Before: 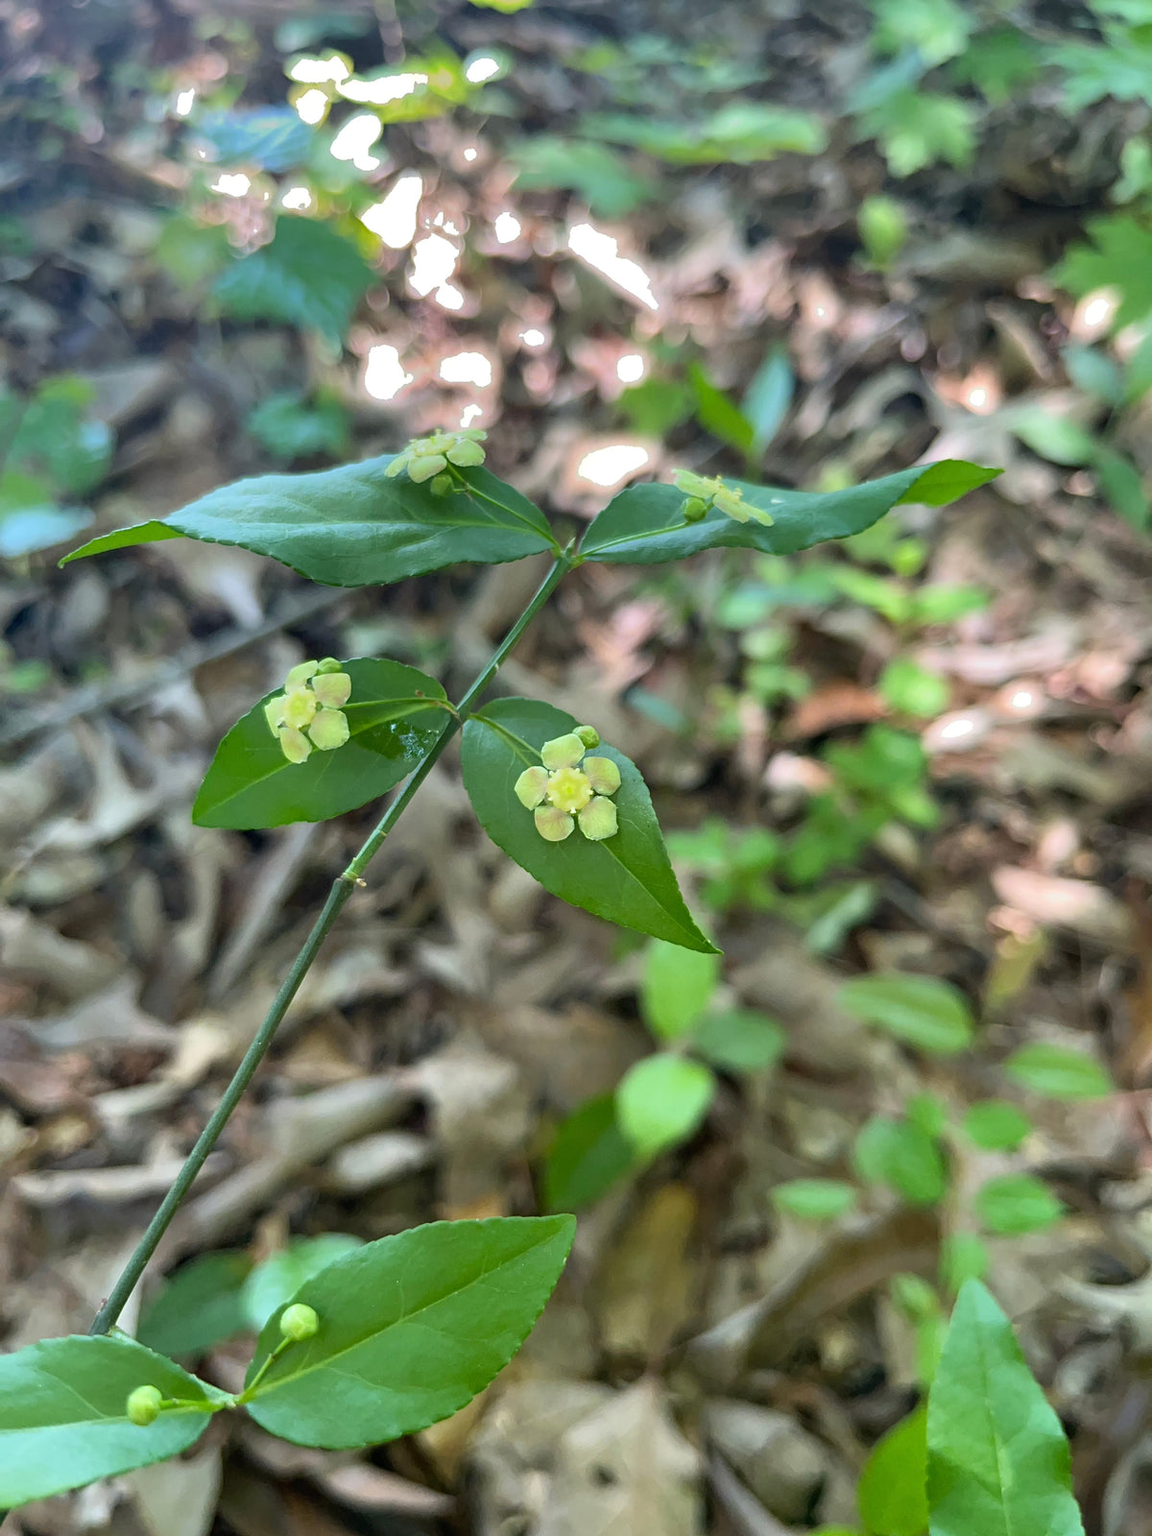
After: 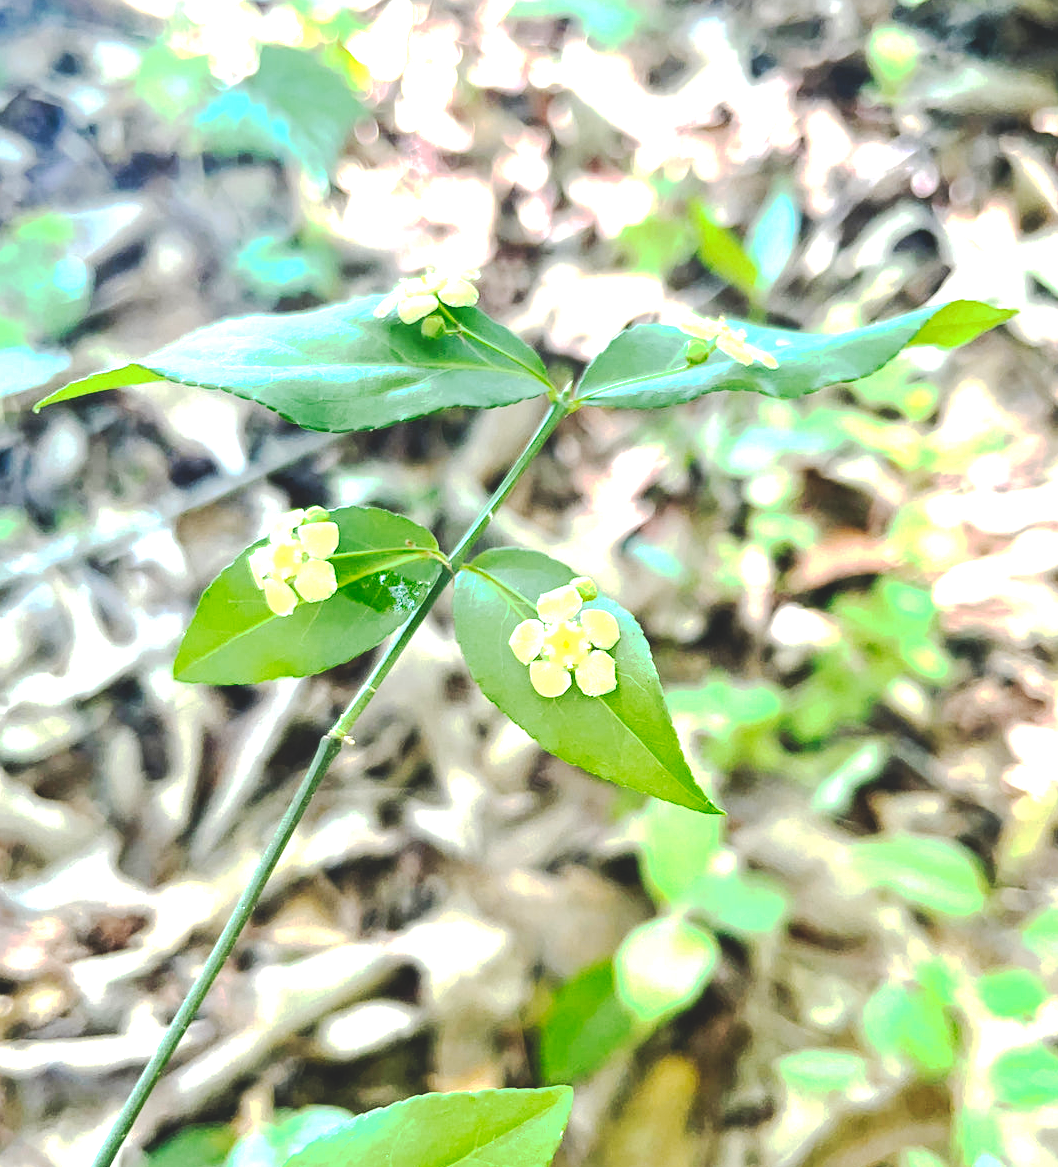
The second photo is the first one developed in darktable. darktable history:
tone curve: curves: ch0 [(0, 0) (0.003, 0.132) (0.011, 0.136) (0.025, 0.14) (0.044, 0.147) (0.069, 0.149) (0.1, 0.156) (0.136, 0.163) (0.177, 0.177) (0.224, 0.2) (0.277, 0.251) (0.335, 0.311) (0.399, 0.387) (0.468, 0.487) (0.543, 0.585) (0.623, 0.675) (0.709, 0.742) (0.801, 0.81) (0.898, 0.867) (1, 1)], preserve colors none
tone equalizer: -8 EV -0.387 EV, -7 EV -0.358 EV, -6 EV -0.336 EV, -5 EV -0.242 EV, -3 EV 0.241 EV, -2 EV 0.341 EV, -1 EV 0.408 EV, +0 EV 0.423 EV, edges refinement/feathering 500, mask exposure compensation -1.57 EV, preserve details no
exposure: black level correction 0, exposure 1.357 EV, compensate highlight preservation false
crop and rotate: left 2.289%, top 11.205%, right 9.506%, bottom 15.821%
